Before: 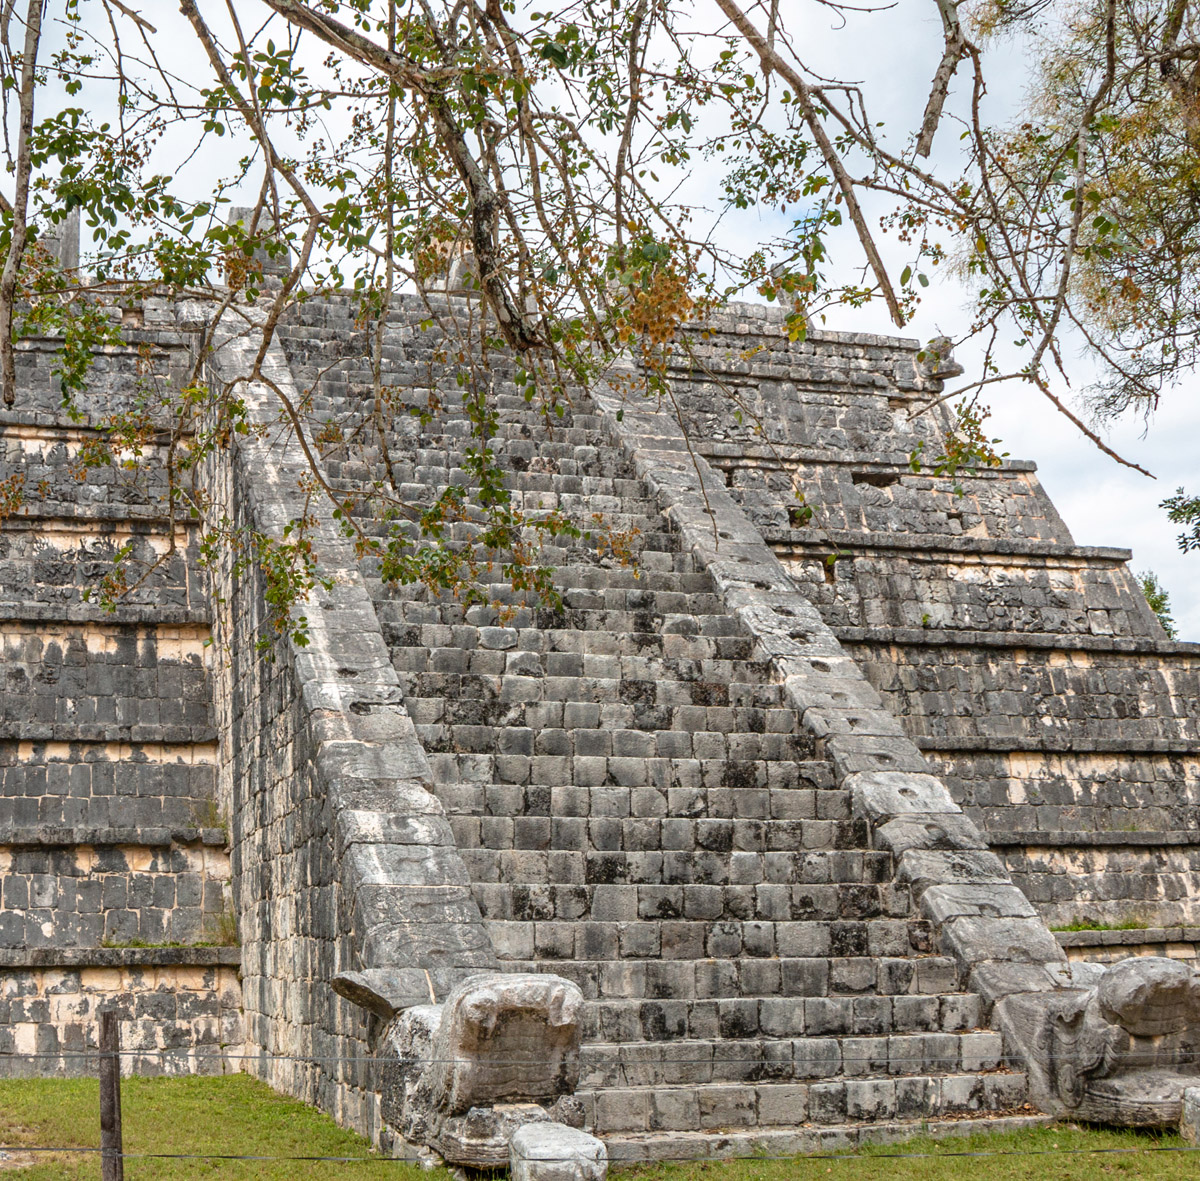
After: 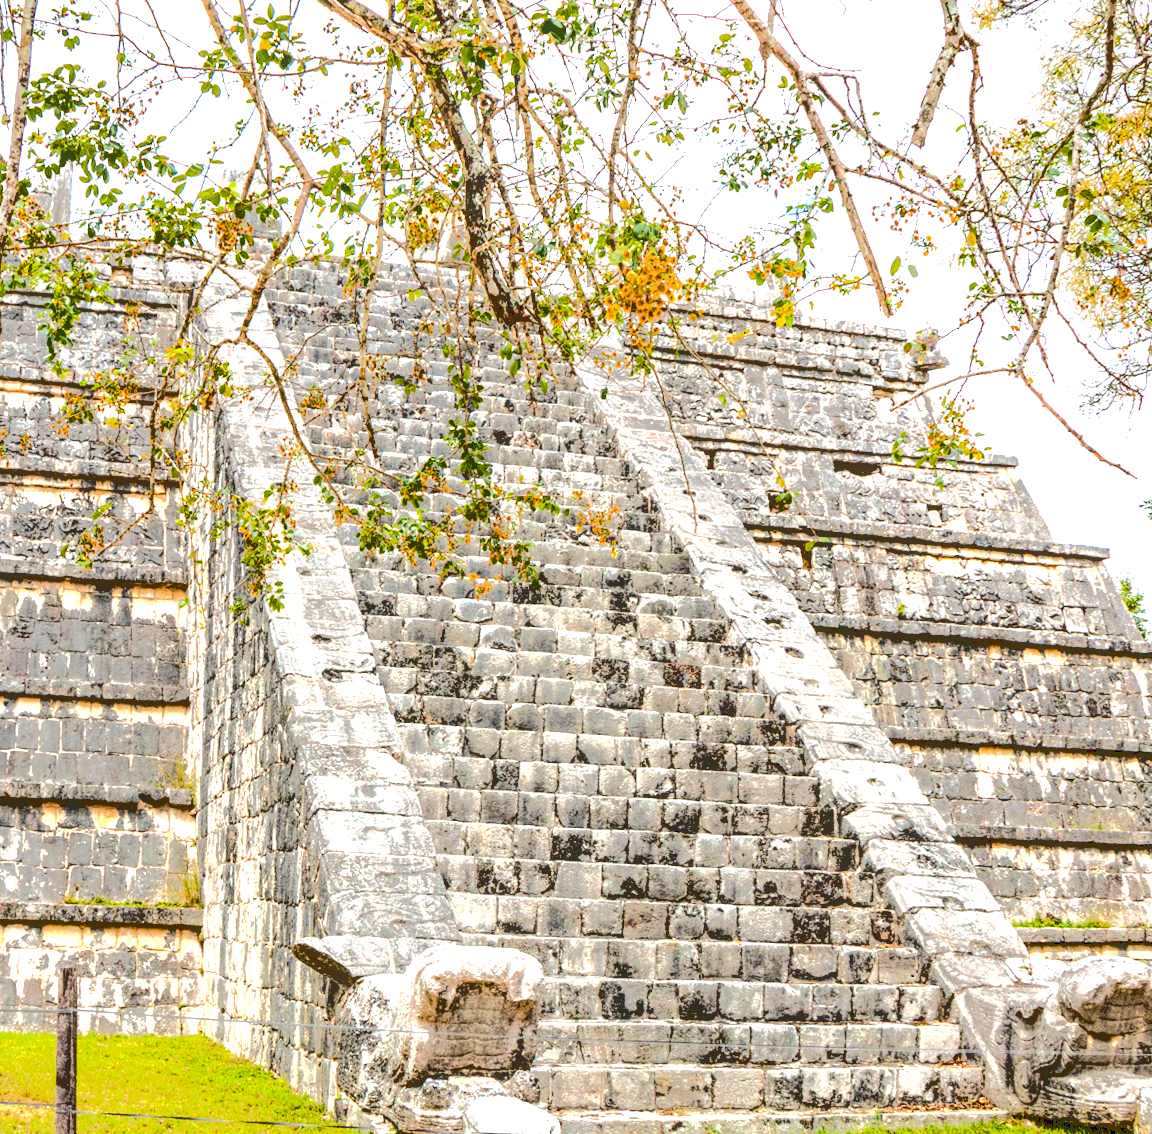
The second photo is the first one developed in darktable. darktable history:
crop and rotate: angle -2.38°
exposure: black level correction 0.001, exposure 1.129 EV, compensate exposure bias true, compensate highlight preservation false
base curve: curves: ch0 [(0.065, 0.026) (0.236, 0.358) (0.53, 0.546) (0.777, 0.841) (0.924, 0.992)], preserve colors average RGB
local contrast: on, module defaults
white balance: emerald 1
color balance rgb: perceptual saturation grading › global saturation 25%, global vibrance 20%
